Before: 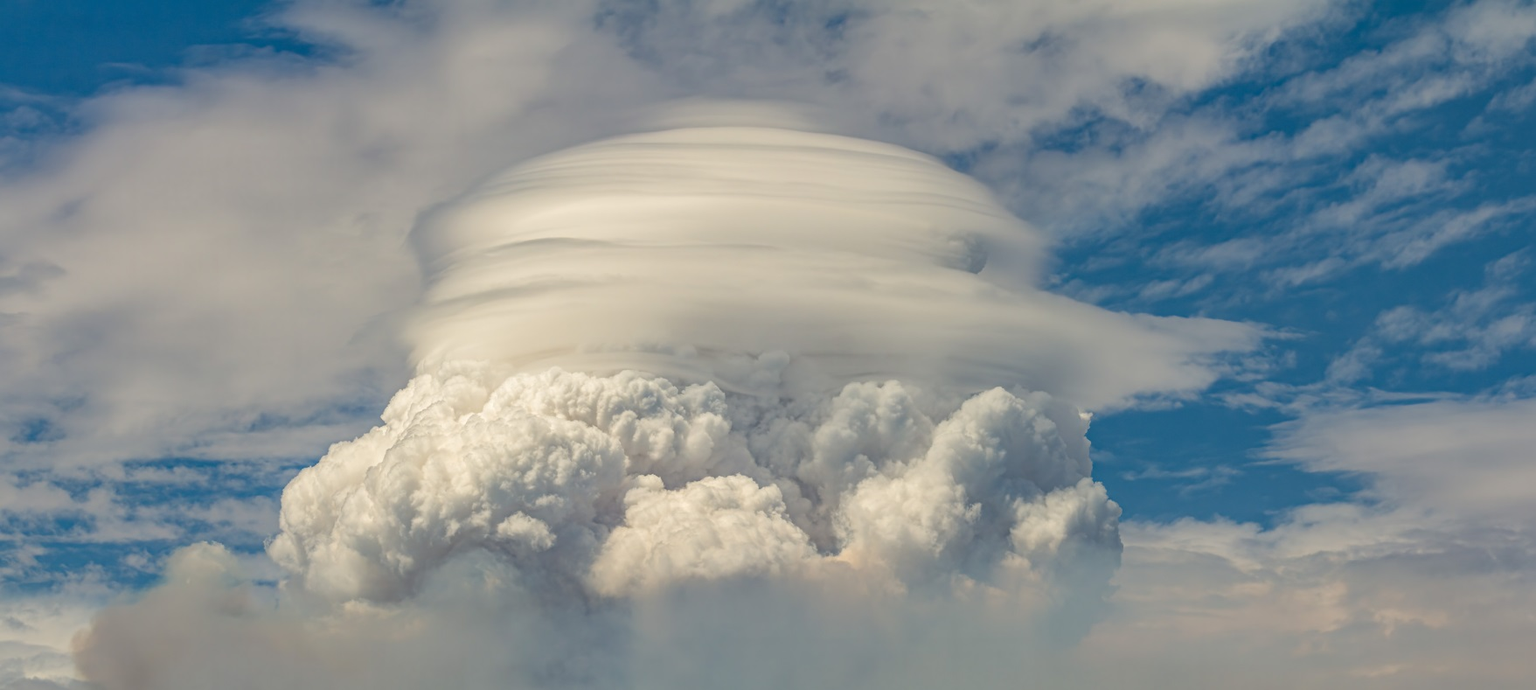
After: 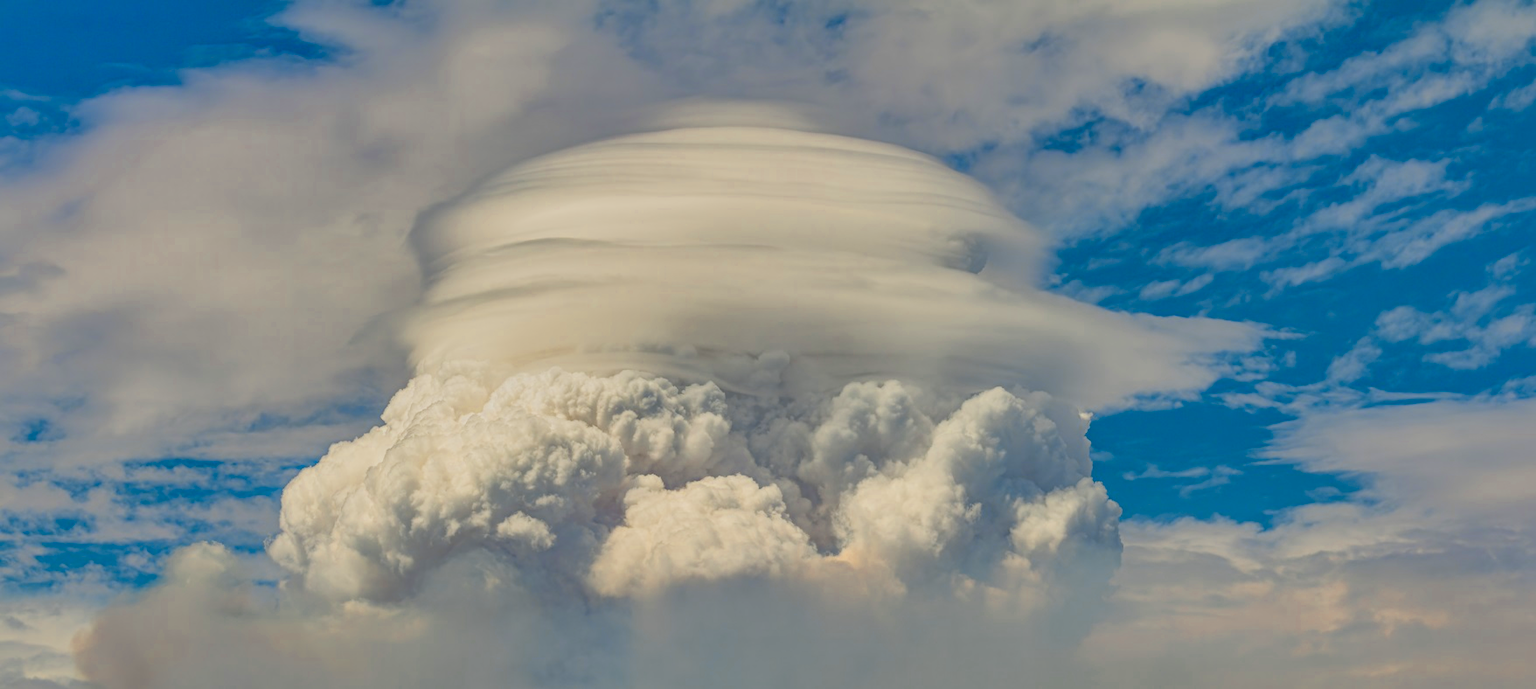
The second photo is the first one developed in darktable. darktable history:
color zones: curves: ch0 [(0.004, 0.305) (0.261, 0.623) (0.389, 0.399) (0.708, 0.571) (0.947, 0.34)]; ch1 [(0.025, 0.645) (0.229, 0.584) (0.326, 0.551) (0.484, 0.262) (0.757, 0.643)]
filmic rgb: black relative exposure -7.75 EV, white relative exposure 4.4 EV, threshold 3 EV, hardness 3.76, latitude 38.11%, contrast 0.966, highlights saturation mix 10%, shadows ↔ highlights balance 4.59%, color science v4 (2020), enable highlight reconstruction true
local contrast: highlights 100%, shadows 100%, detail 120%, midtone range 0.2
shadows and highlights: shadows 40, highlights -60
